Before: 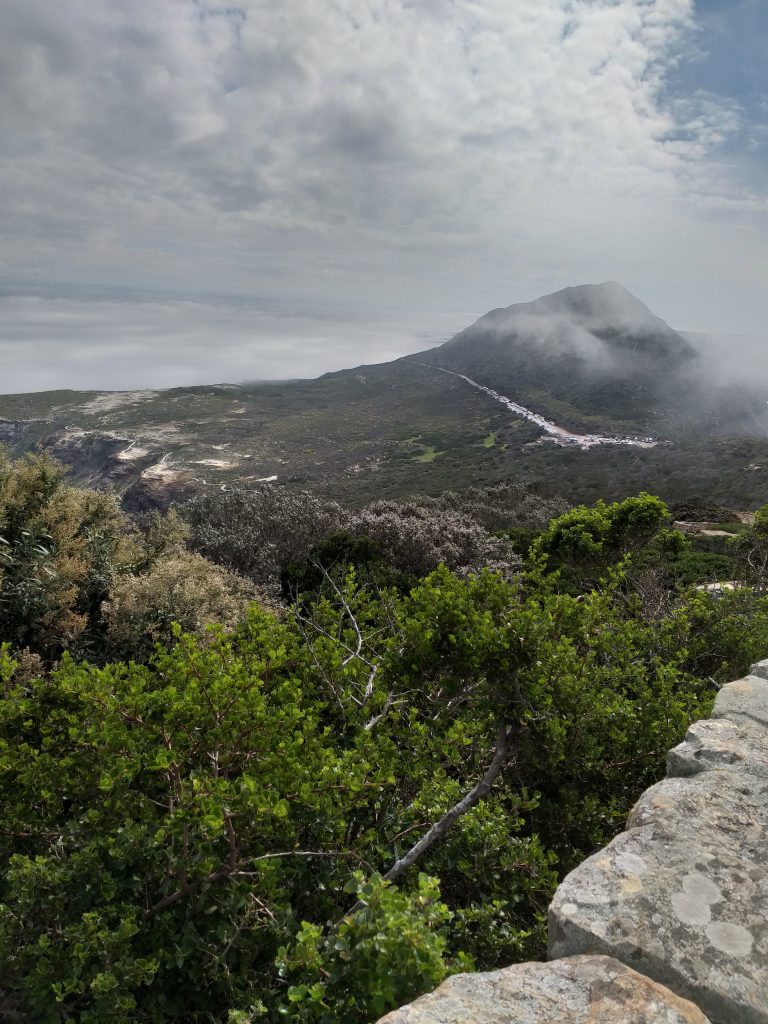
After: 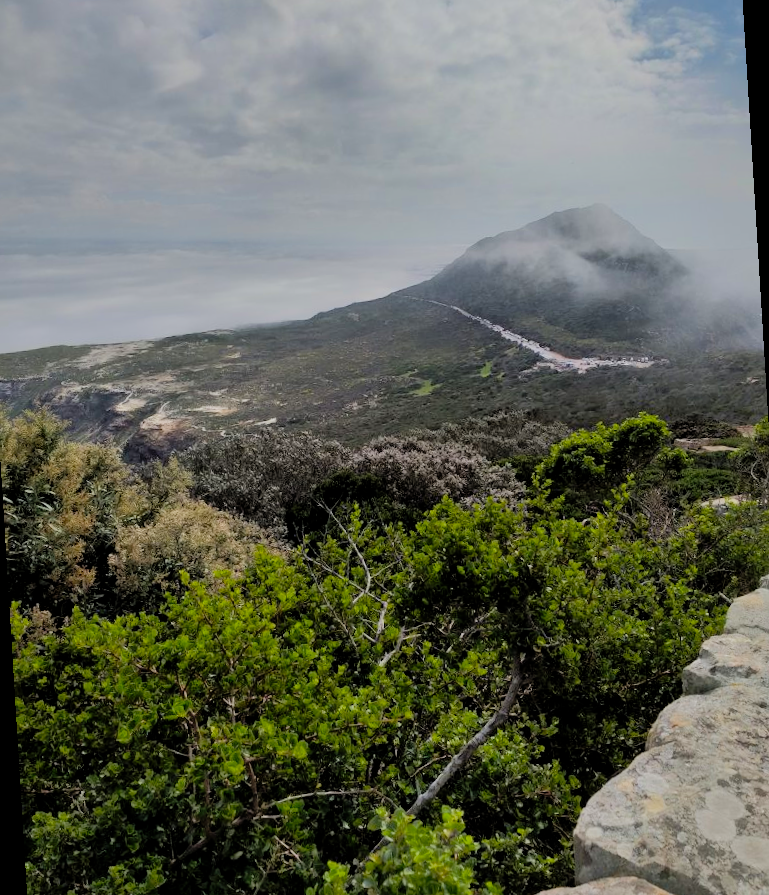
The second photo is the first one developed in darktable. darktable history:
filmic rgb: black relative exposure -8.79 EV, white relative exposure 4.98 EV, threshold 6 EV, target black luminance 0%, hardness 3.77, latitude 66.34%, contrast 0.822, highlights saturation mix 10%, shadows ↔ highlights balance 20%, add noise in highlights 0.1, color science v4 (2020), iterations of high-quality reconstruction 0, type of noise poissonian, enable highlight reconstruction true
shadows and highlights: on, module defaults
tone equalizer: -8 EV -0.75 EV, -7 EV -0.7 EV, -6 EV -0.6 EV, -5 EV -0.4 EV, -3 EV 0.4 EV, -2 EV 0.6 EV, -1 EV 0.7 EV, +0 EV 0.75 EV, edges refinement/feathering 500, mask exposure compensation -1.57 EV, preserve details no
rotate and perspective: rotation -3.52°, crop left 0.036, crop right 0.964, crop top 0.081, crop bottom 0.919
